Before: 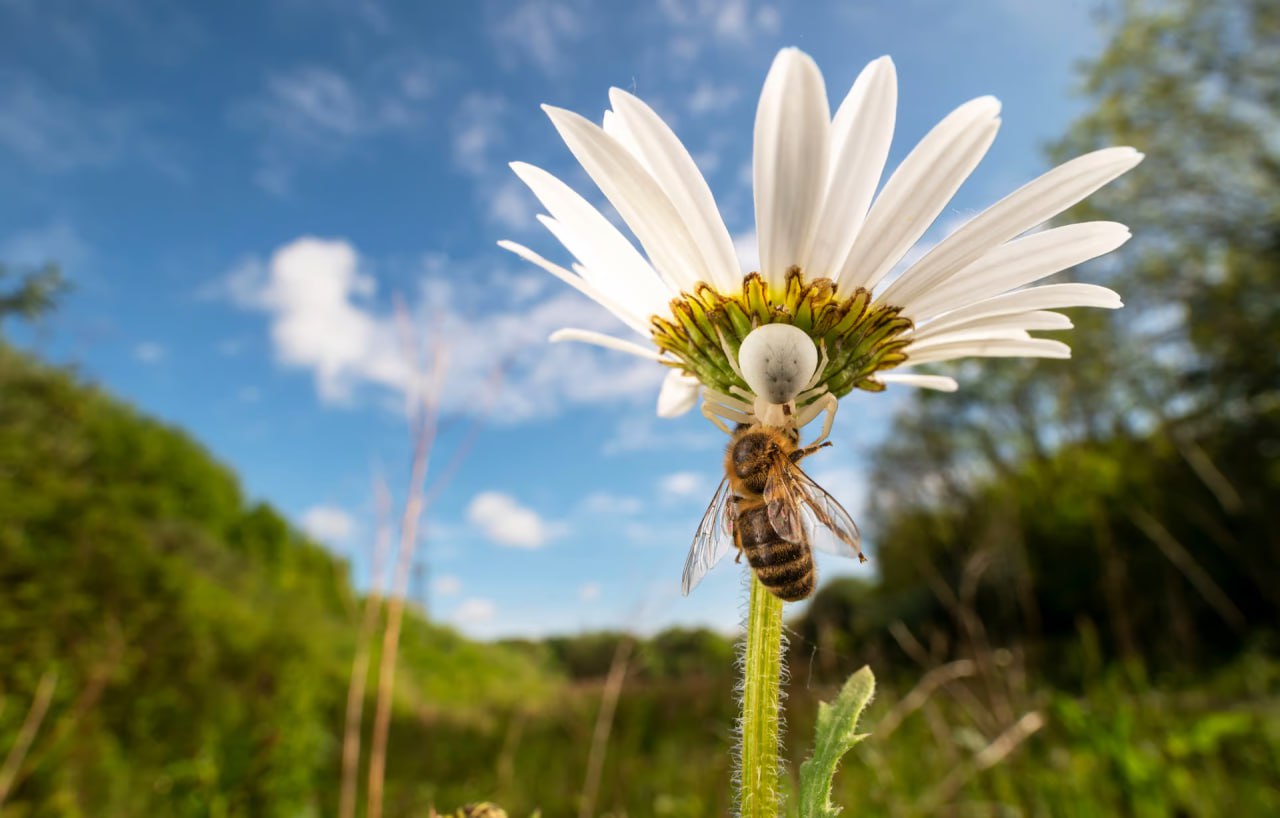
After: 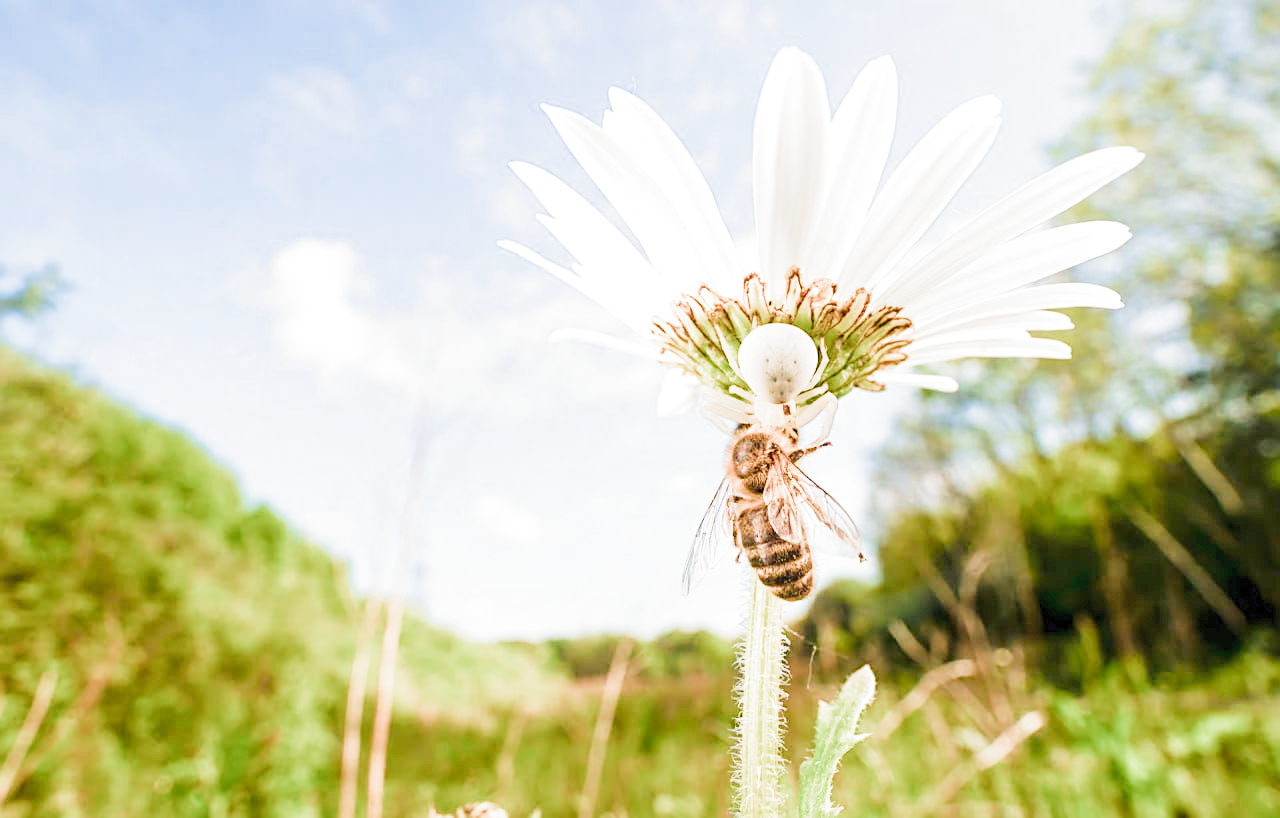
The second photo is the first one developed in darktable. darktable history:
filmic rgb: black relative exposure -7.65 EV, white relative exposure 4.56 EV, hardness 3.61, contrast 1.06, color science v5 (2021), contrast in shadows safe, contrast in highlights safe
exposure: exposure 2.956 EV, compensate exposure bias true, compensate highlight preservation false
sharpen: on, module defaults
color balance rgb: perceptual saturation grading › global saturation 9.753%, contrast -10.333%
